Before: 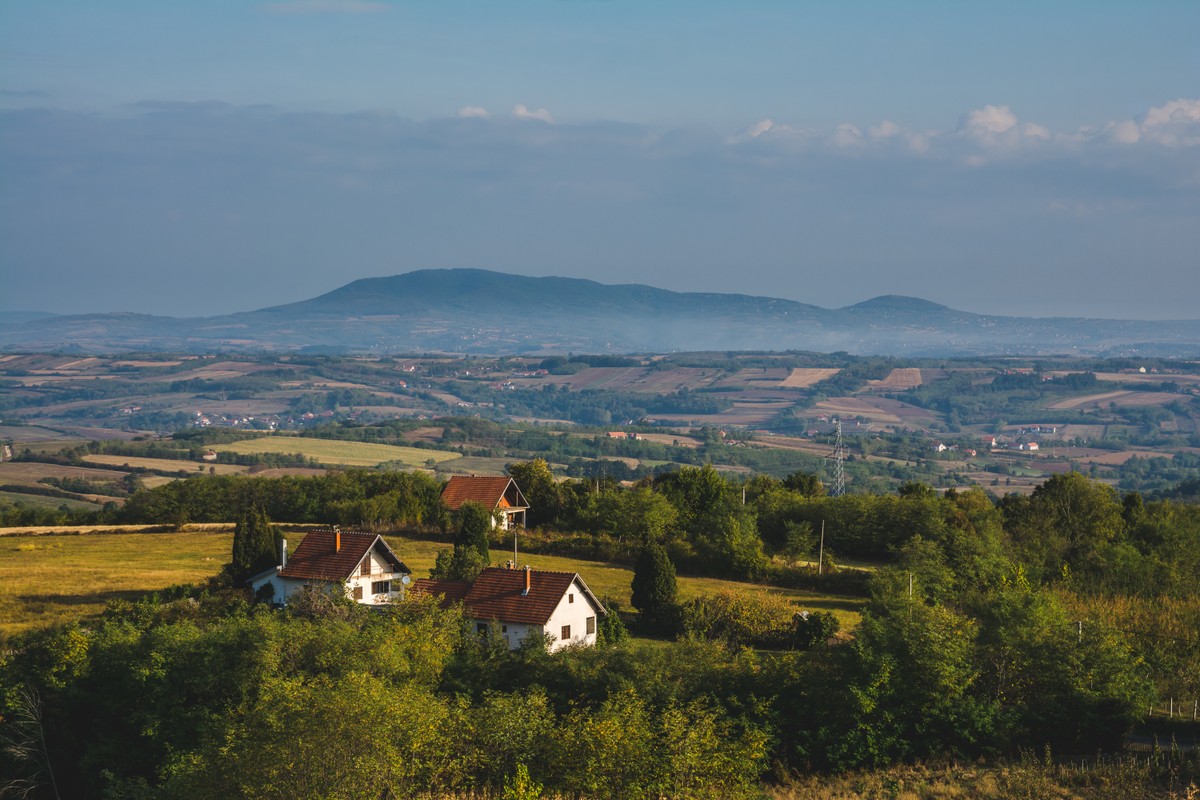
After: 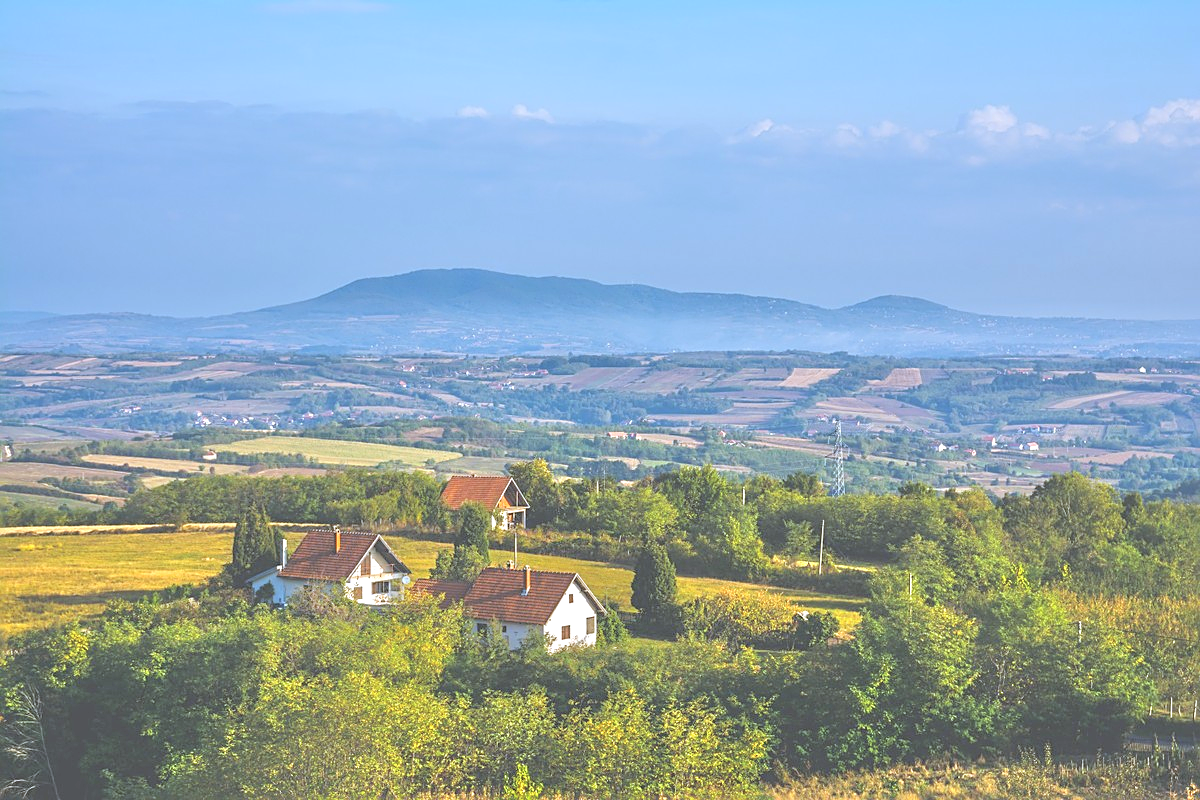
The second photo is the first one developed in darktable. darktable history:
tone equalizer: -7 EV 0.15 EV, -6 EV 0.6 EV, -5 EV 1.15 EV, -4 EV 1.33 EV, -3 EV 1.15 EV, -2 EV 0.6 EV, -1 EV 0.15 EV, mask exposure compensation -0.5 EV
sharpen: on, module defaults
white balance: red 0.931, blue 1.11
exposure: black level correction -0.005, exposure 0.622 EV, compensate highlight preservation false
contrast brightness saturation: brightness 0.13
